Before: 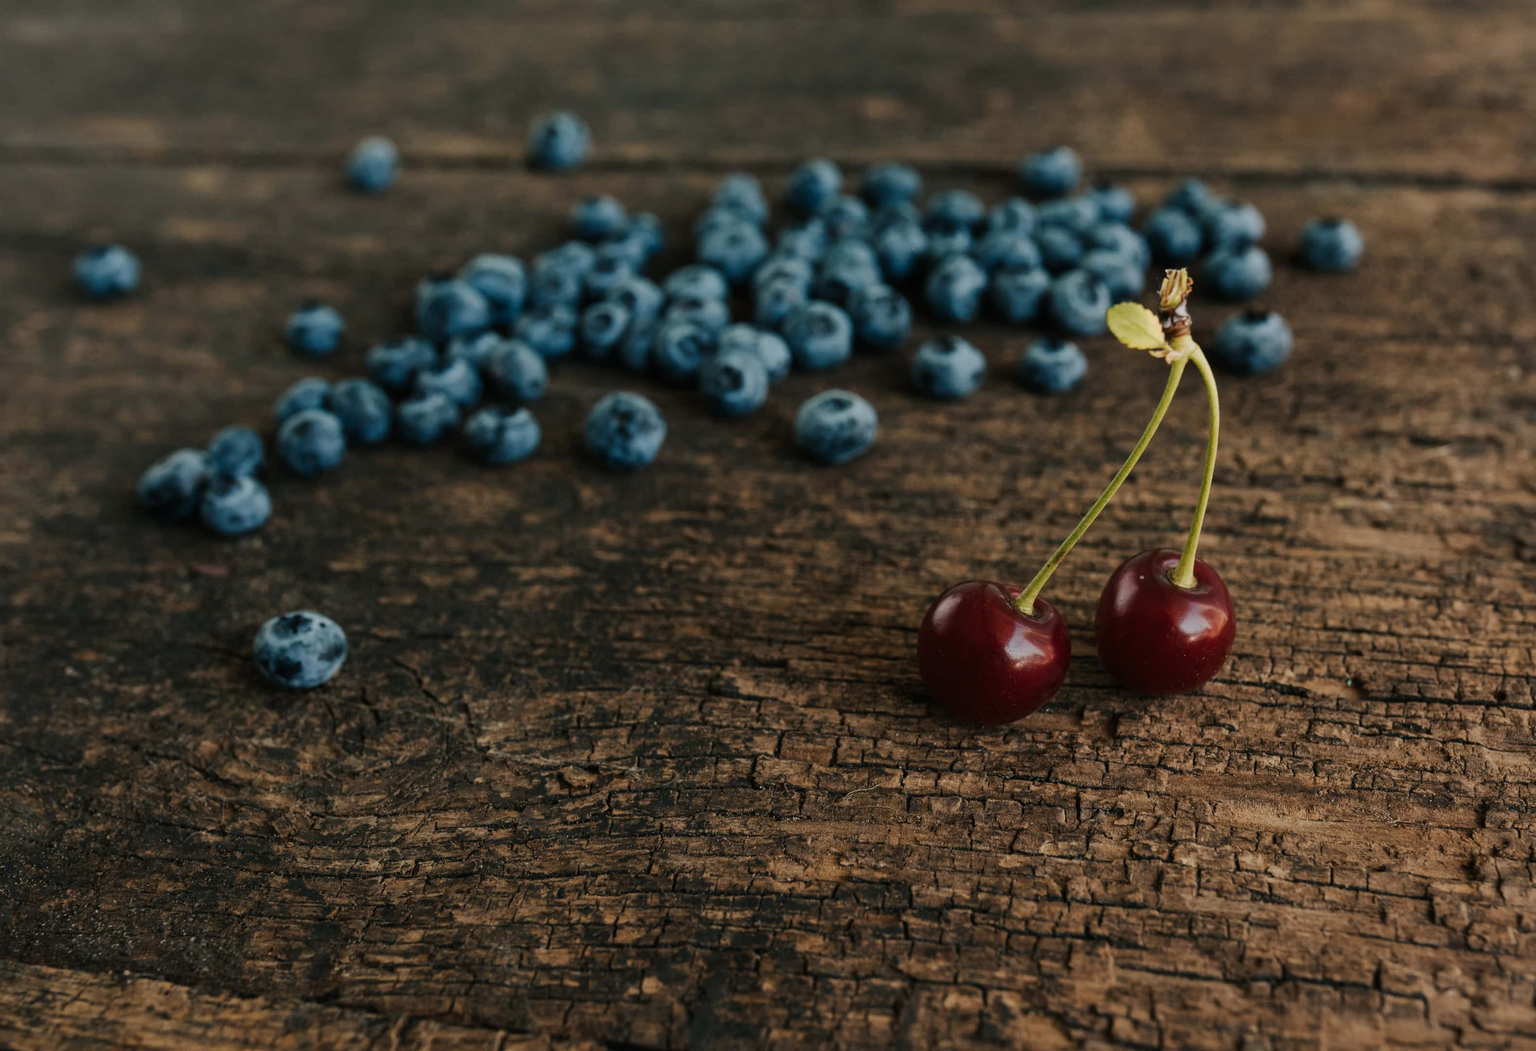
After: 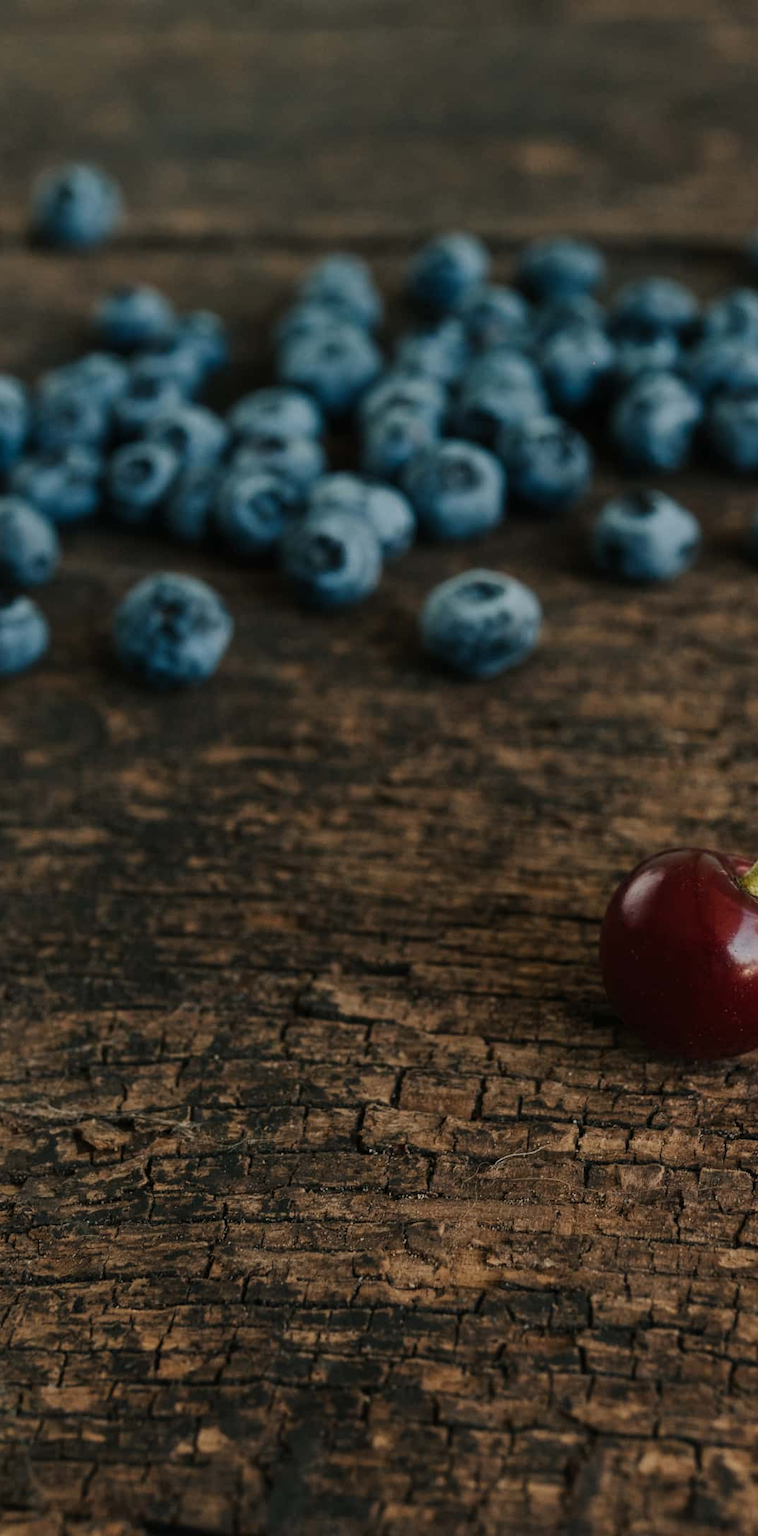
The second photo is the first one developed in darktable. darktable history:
crop: left 33.054%, right 33.139%
